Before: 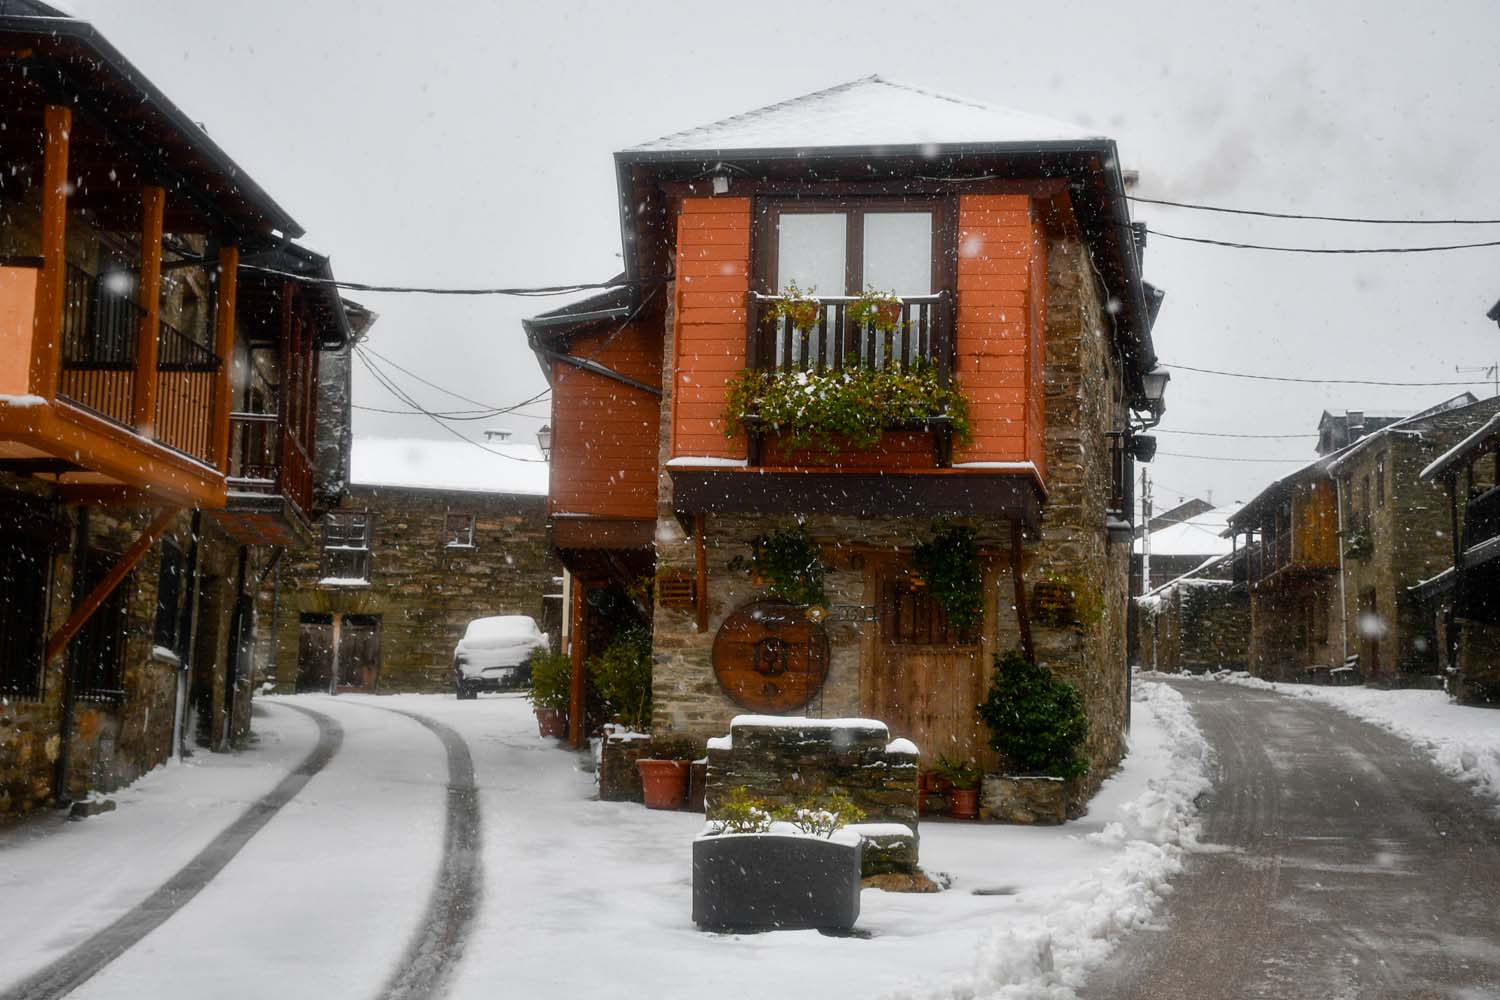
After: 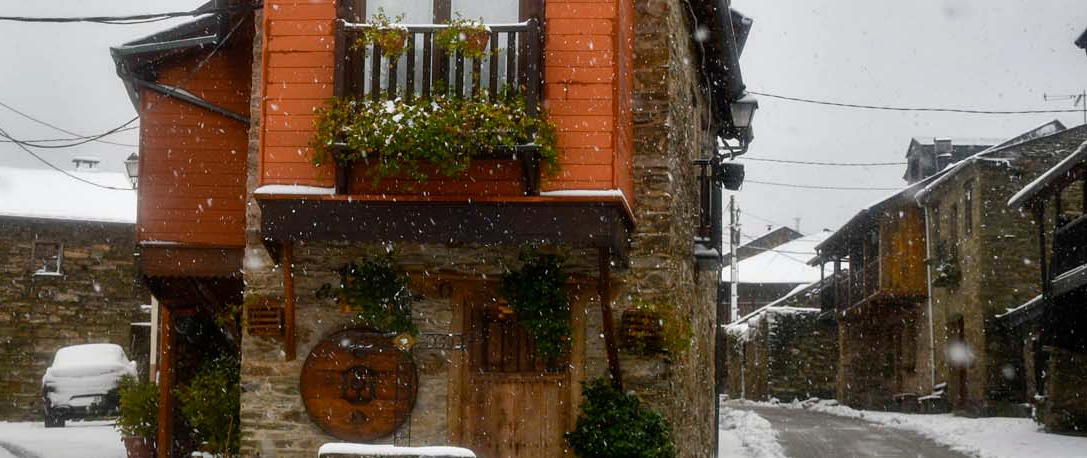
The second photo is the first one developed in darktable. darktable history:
haze removal: adaptive false
crop and rotate: left 27.501%, top 27.263%, bottom 26.91%
